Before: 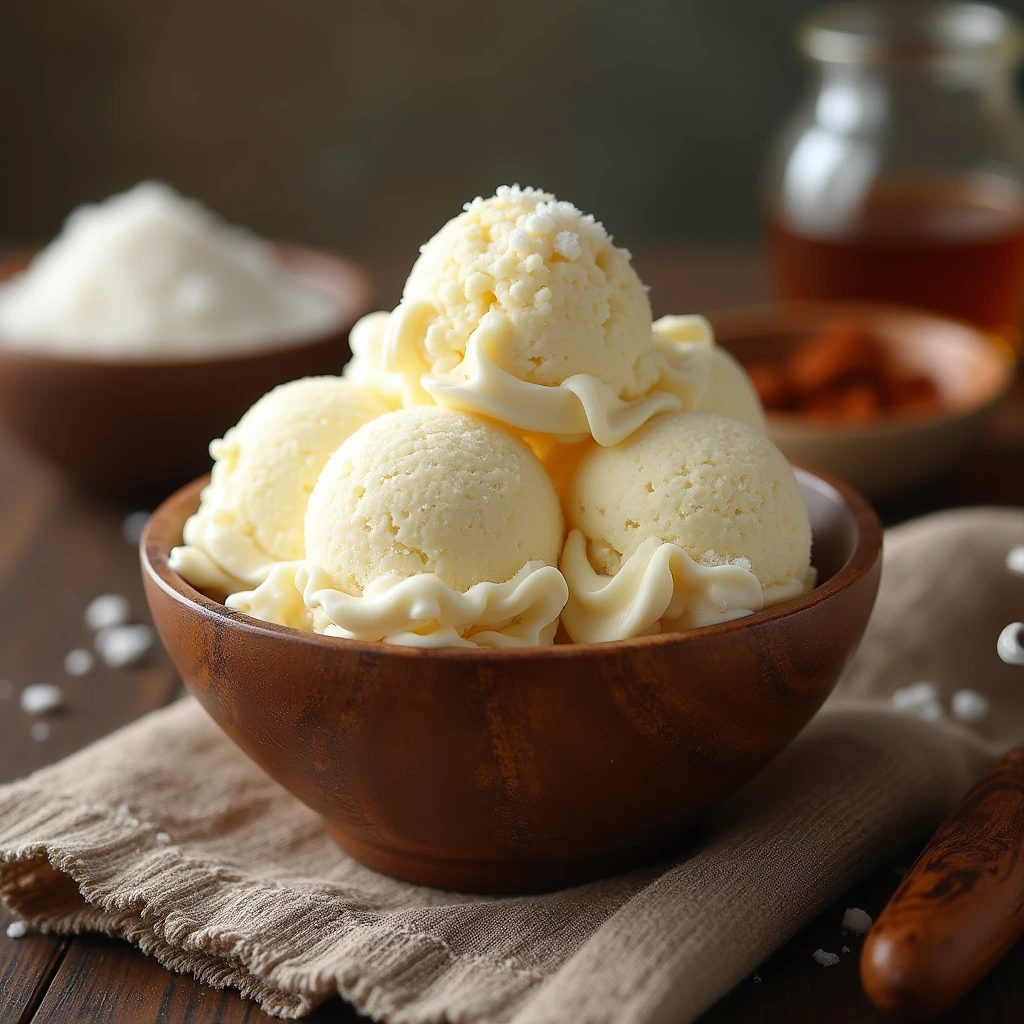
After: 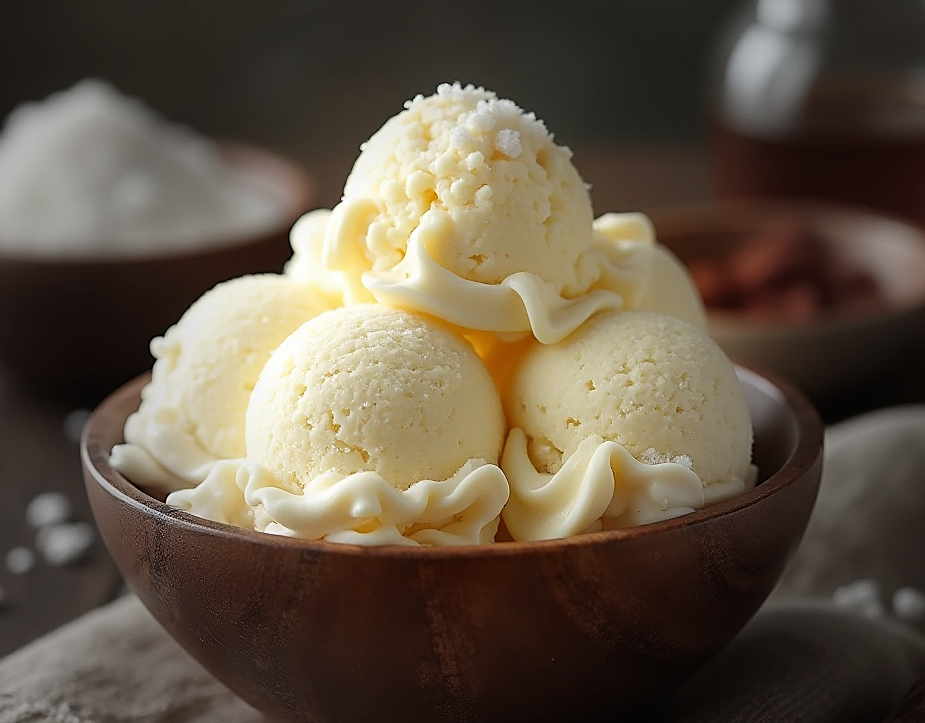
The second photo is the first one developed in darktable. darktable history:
crop: left 5.814%, top 10.022%, right 3.798%, bottom 19.366%
vignetting: fall-off start 40.73%, fall-off radius 39.9%
sharpen: on, module defaults
